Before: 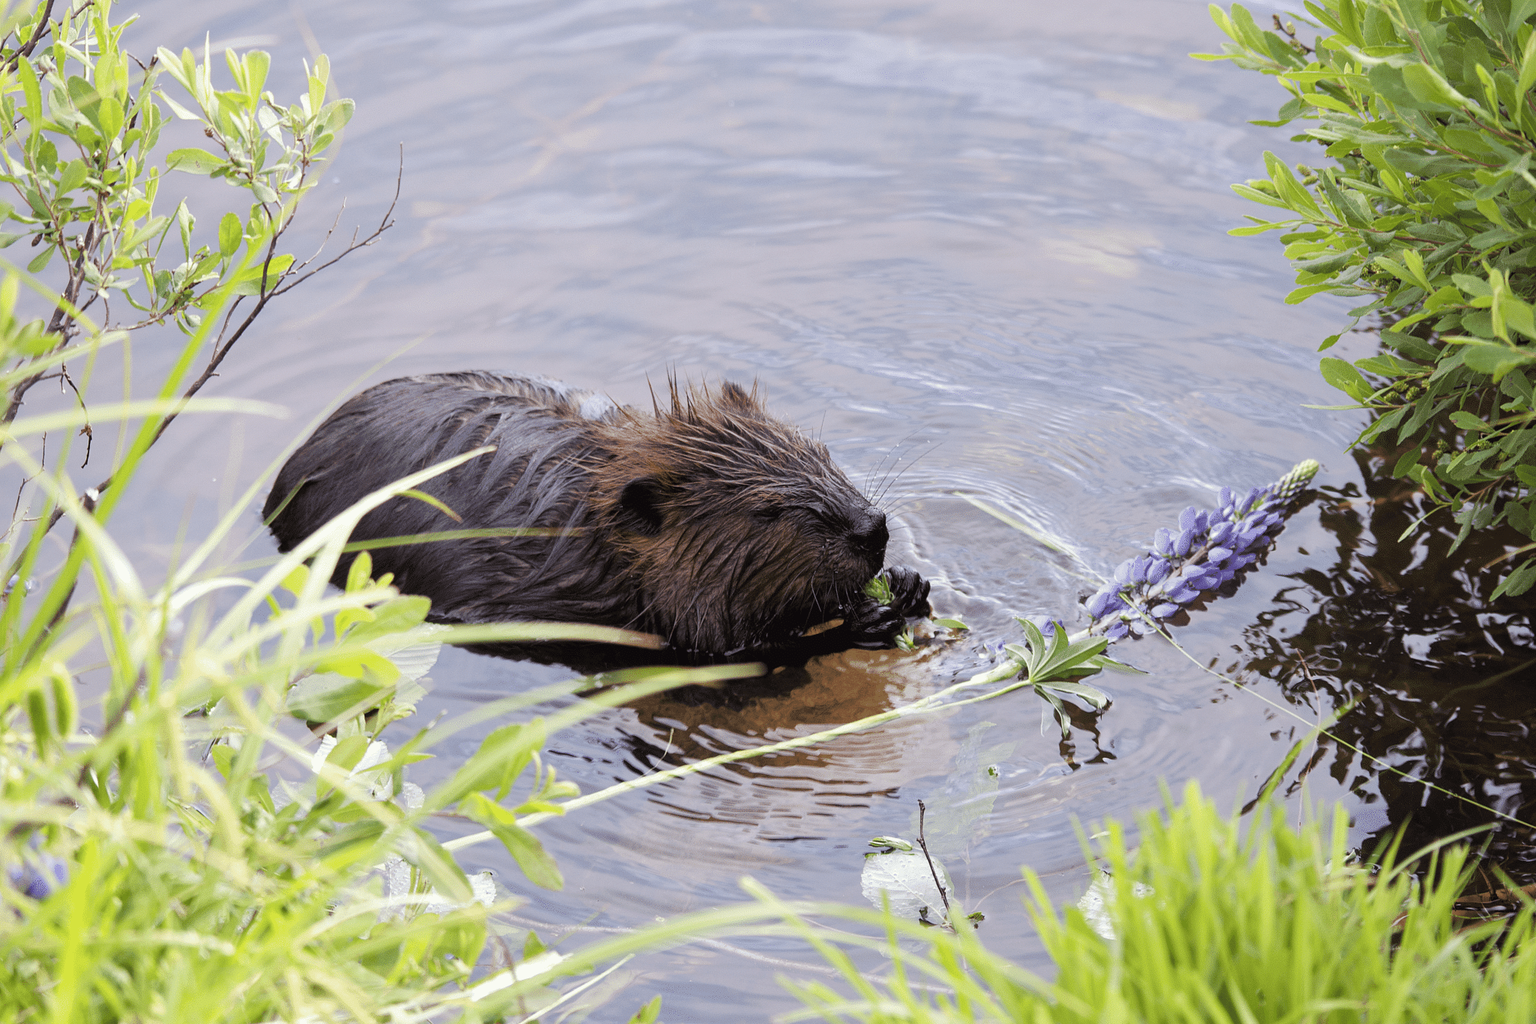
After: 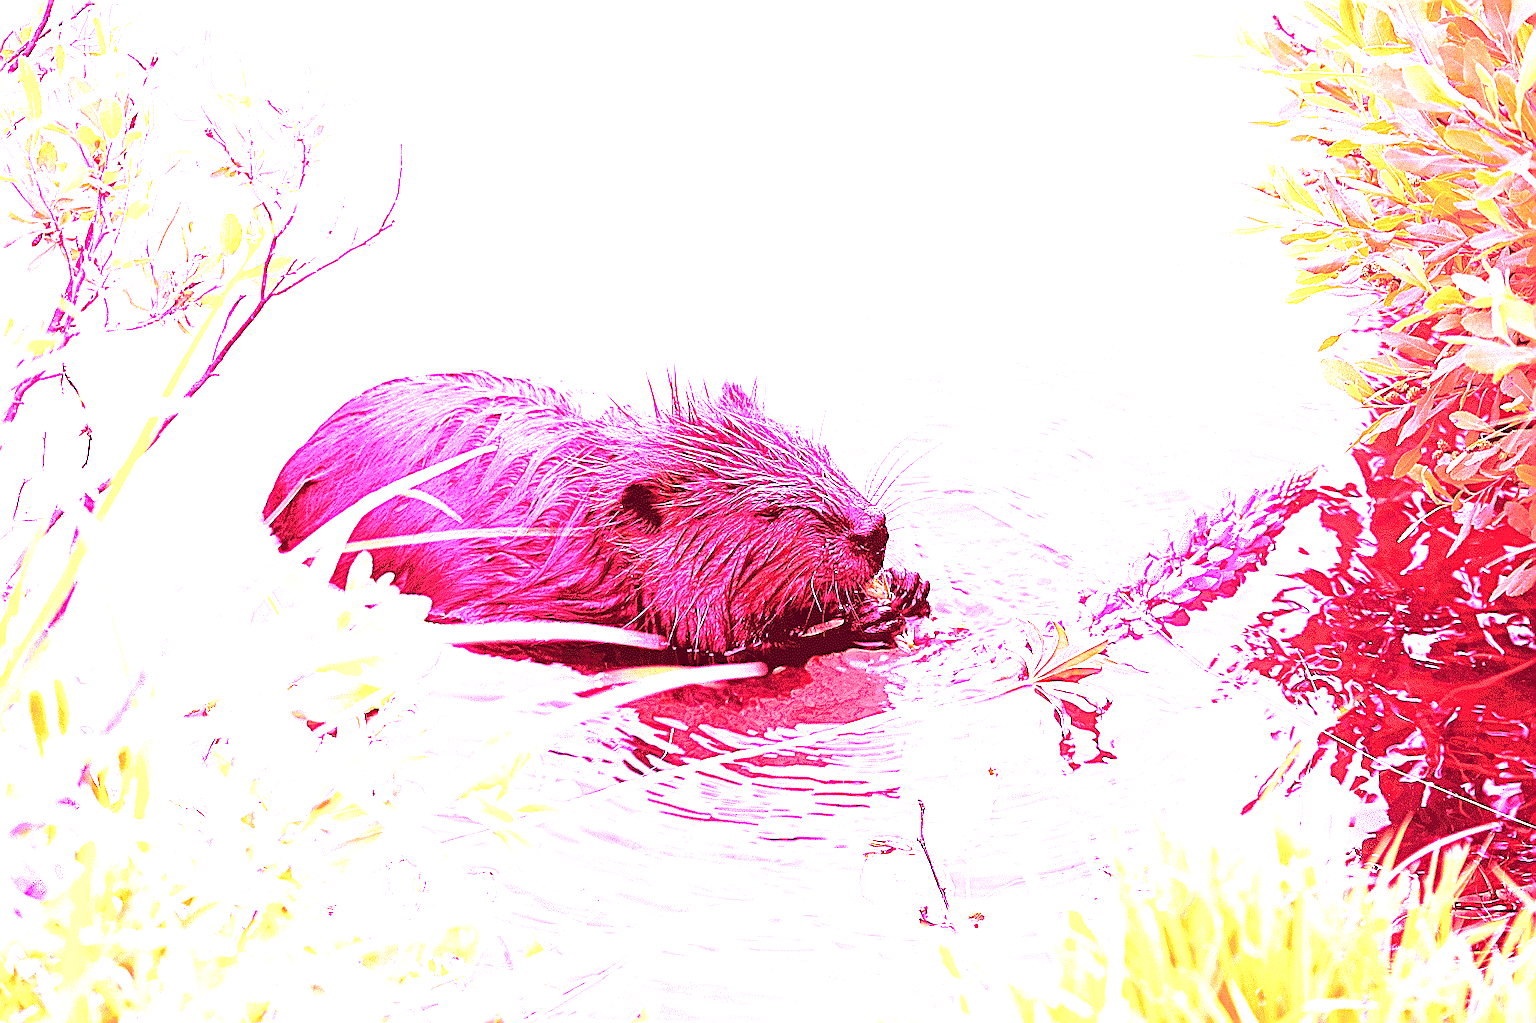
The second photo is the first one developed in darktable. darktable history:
exposure: black level correction 0.001, exposure 0.5 EV, compensate exposure bias true, compensate highlight preservation false
haze removal: compatibility mode true, adaptive false
sharpen: on, module defaults
levels: levels [0, 0.352, 0.703]
white balance: red 4.26, blue 1.802
